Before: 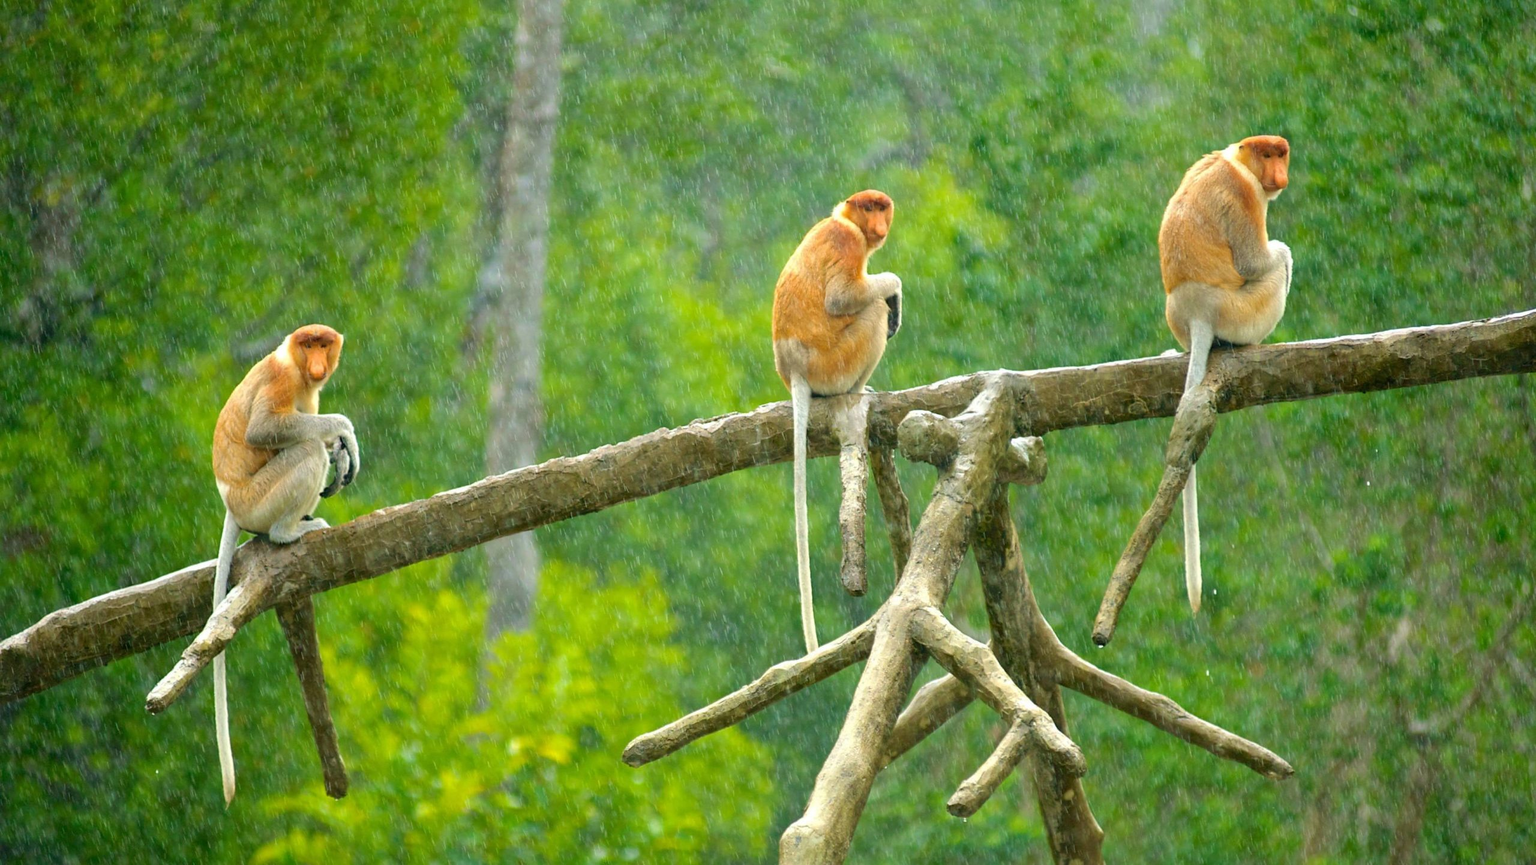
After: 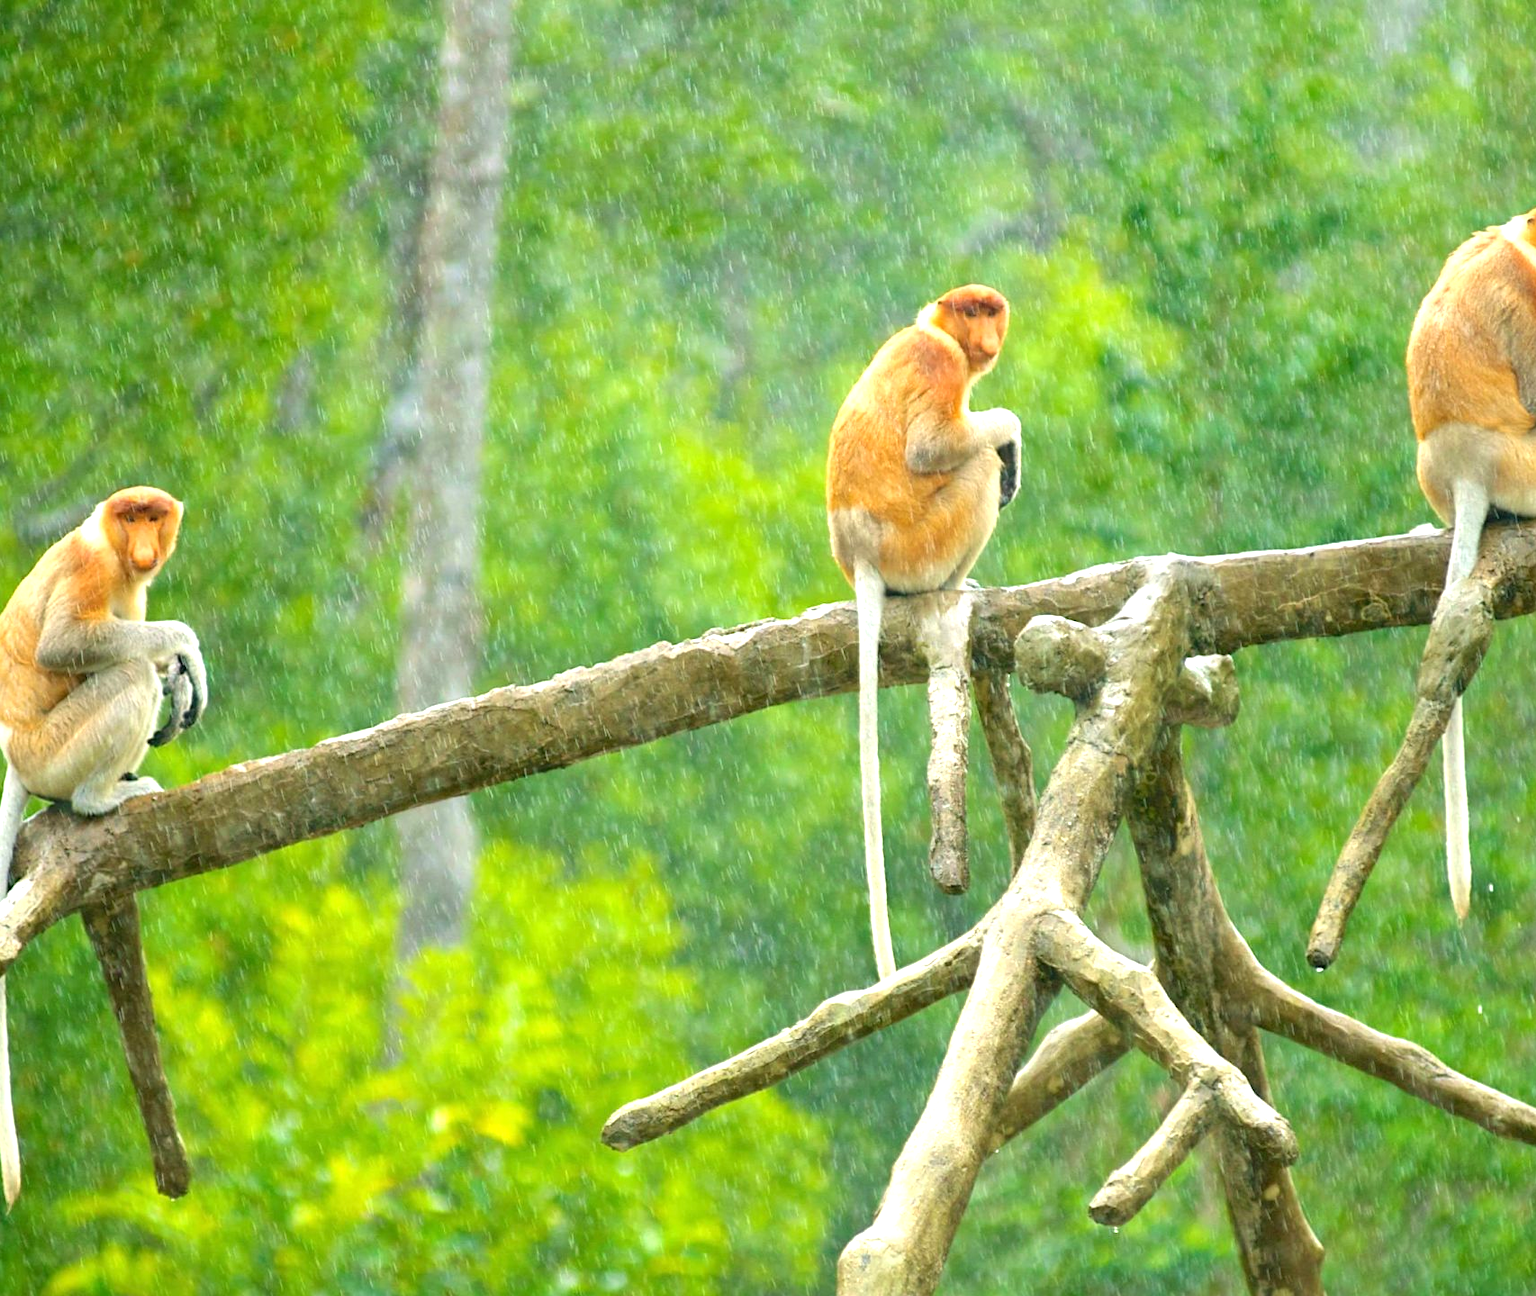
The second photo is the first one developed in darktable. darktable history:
crop and rotate: left 14.436%, right 18.898%
exposure: exposure 0.657 EV, compensate highlight preservation false
